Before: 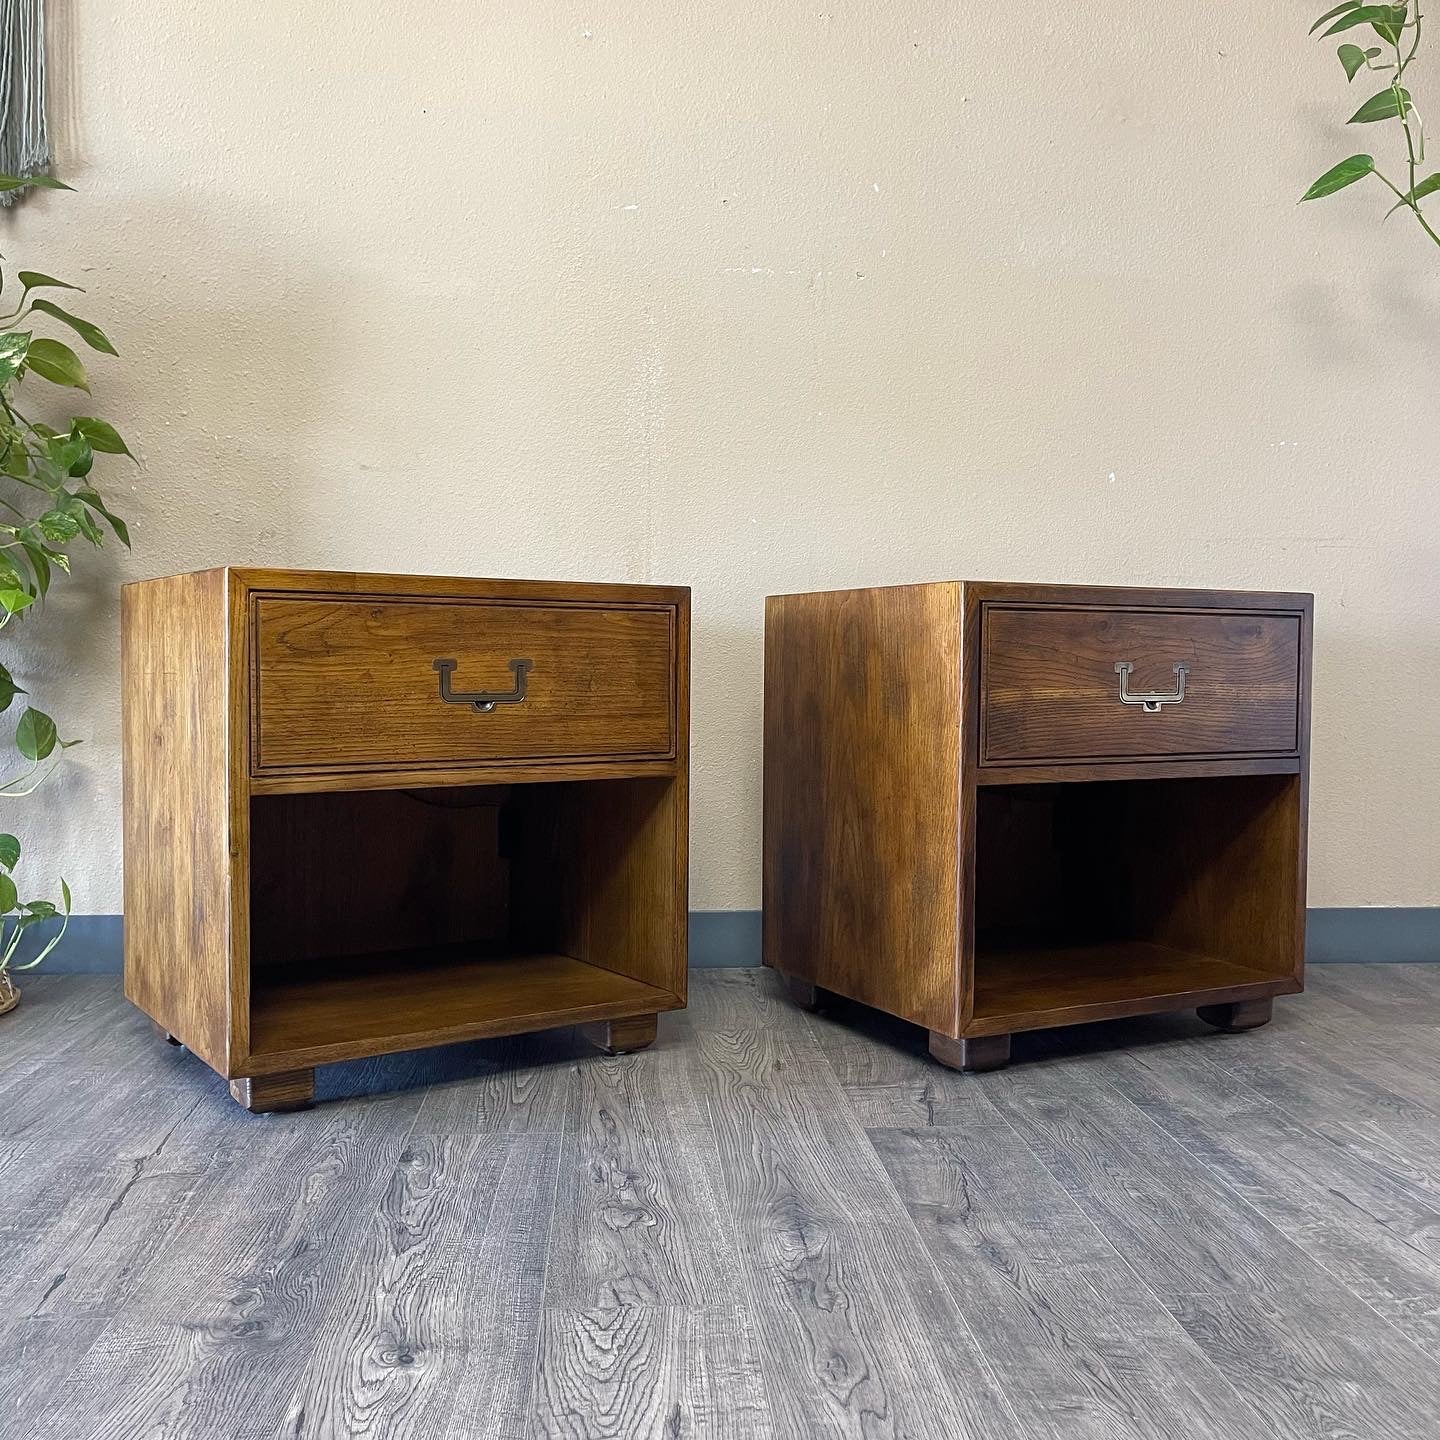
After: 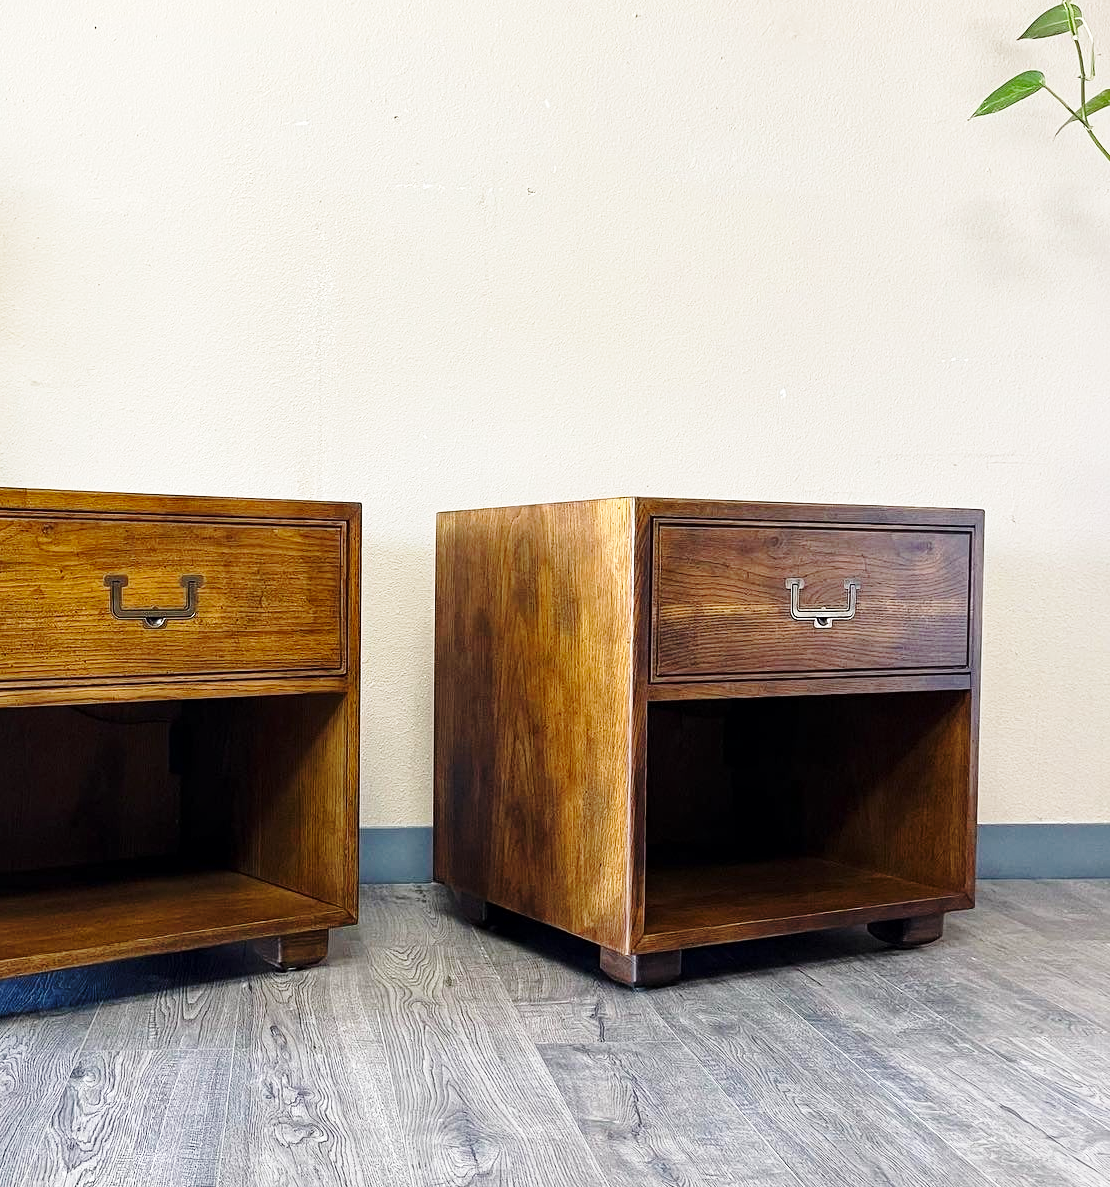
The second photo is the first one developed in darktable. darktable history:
tone equalizer: on, module defaults
crop: left 22.859%, top 5.836%, bottom 11.678%
exposure: exposure -0.015 EV, compensate exposure bias true, compensate highlight preservation false
local contrast: mode bilateral grid, contrast 21, coarseness 51, detail 119%, midtone range 0.2
base curve: curves: ch0 [(0, 0) (0.028, 0.03) (0.121, 0.232) (0.46, 0.748) (0.859, 0.968) (1, 1)], preserve colors none
